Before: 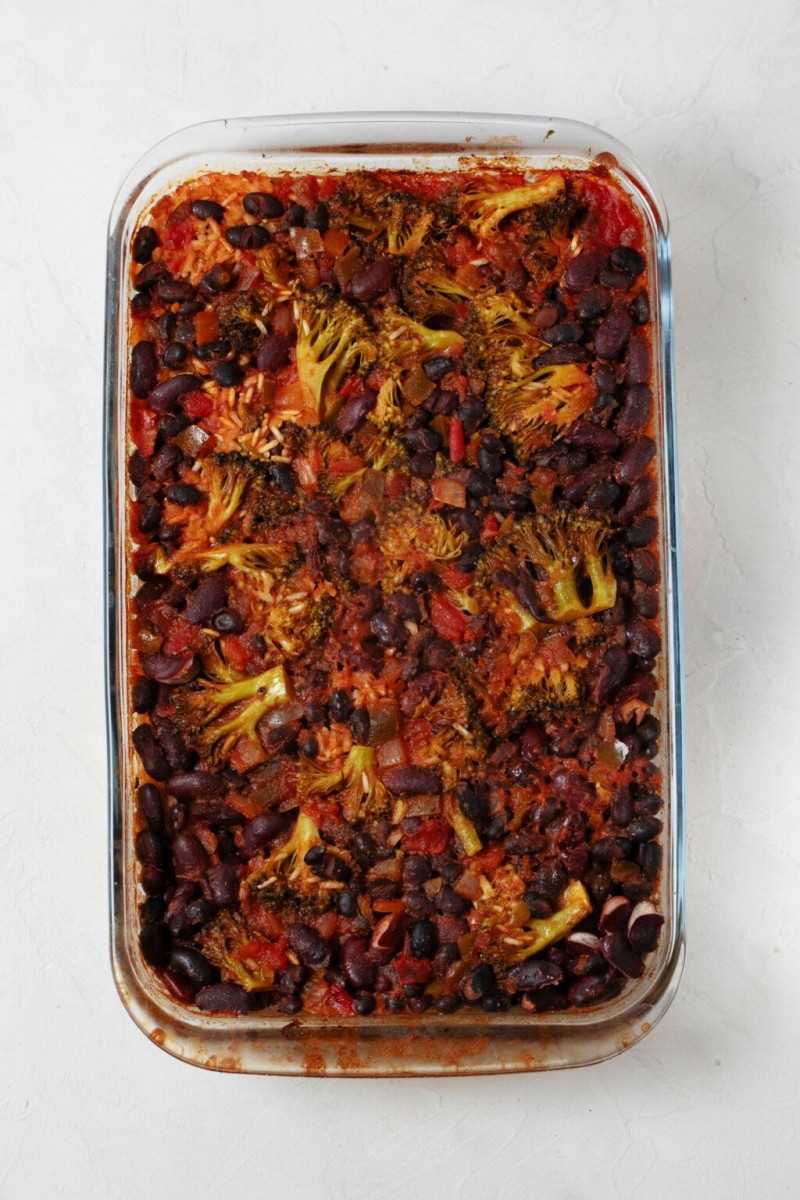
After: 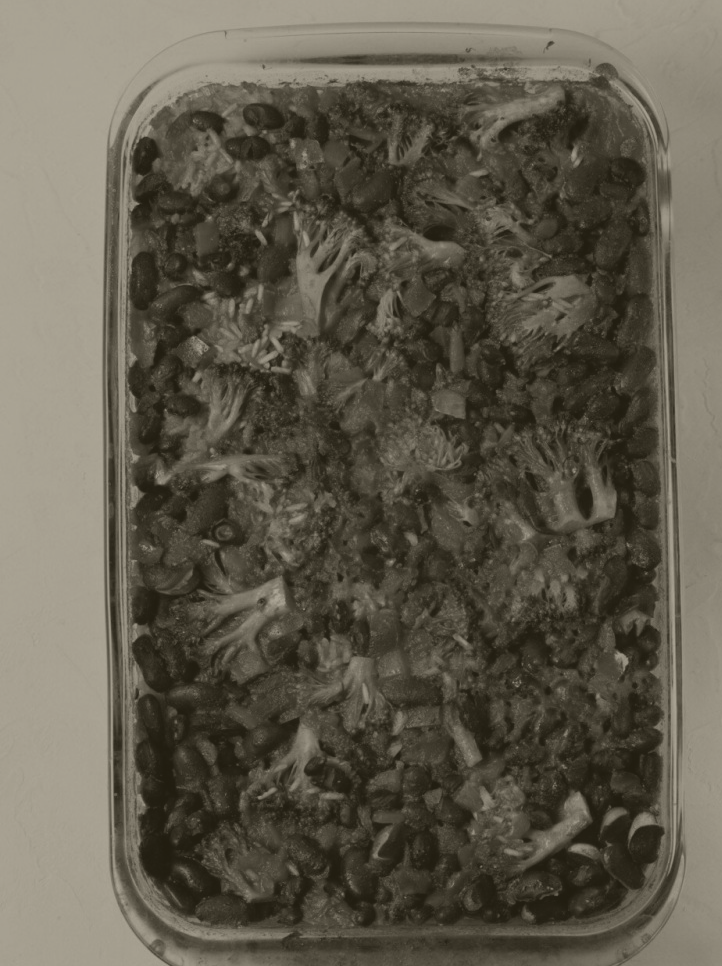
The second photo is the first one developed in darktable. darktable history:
crop: top 7.49%, right 9.717%, bottom 11.943%
colorize: hue 41.44°, saturation 22%, source mix 60%, lightness 10.61%
